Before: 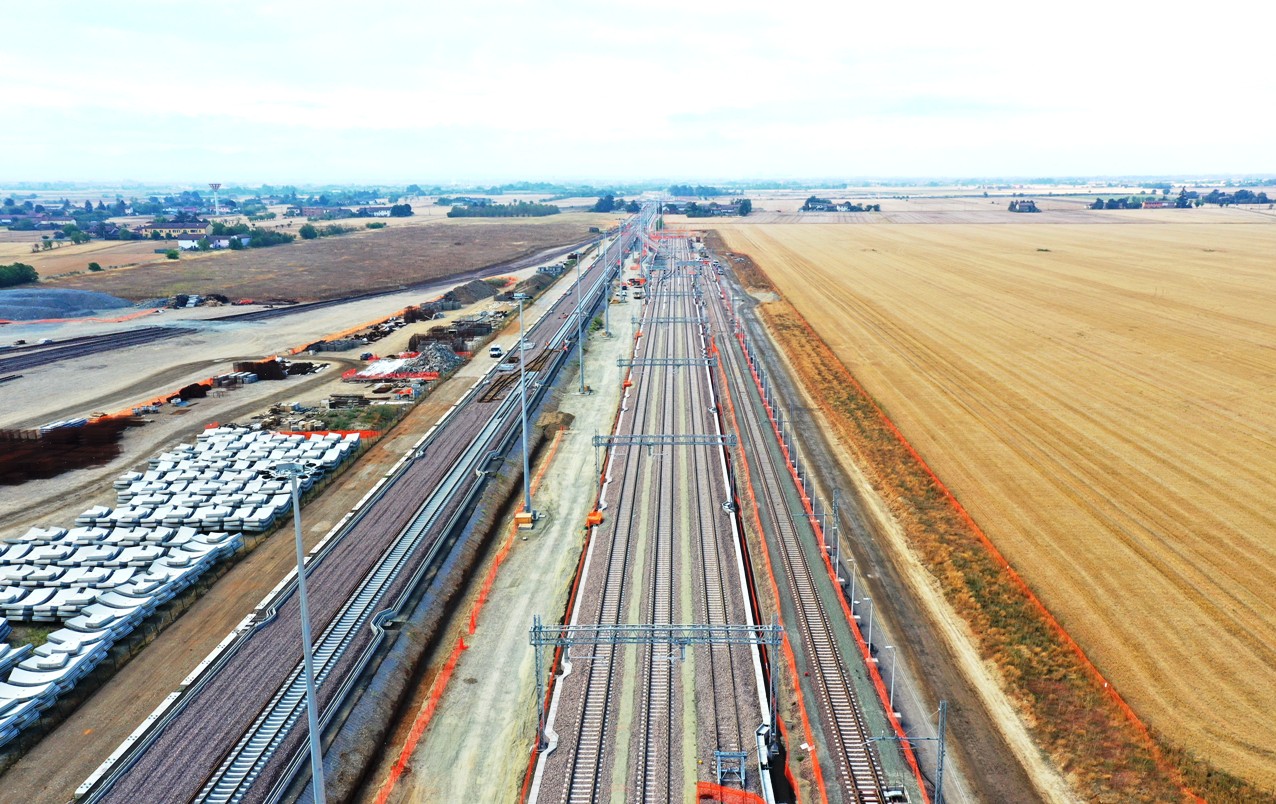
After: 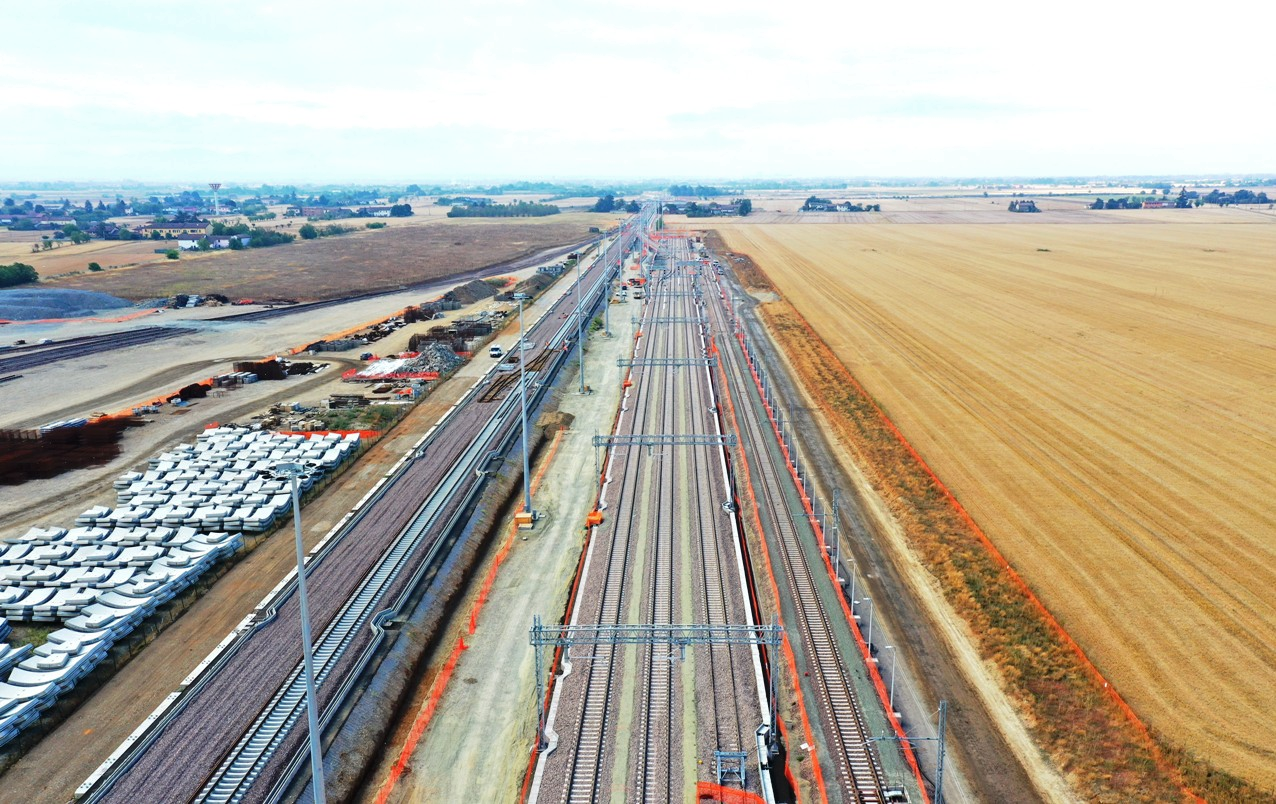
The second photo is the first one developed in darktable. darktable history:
tone curve: curves: ch0 [(0, 0) (0.003, 0.013) (0.011, 0.018) (0.025, 0.027) (0.044, 0.045) (0.069, 0.068) (0.1, 0.096) (0.136, 0.13) (0.177, 0.168) (0.224, 0.217) (0.277, 0.277) (0.335, 0.338) (0.399, 0.401) (0.468, 0.473) (0.543, 0.544) (0.623, 0.621) (0.709, 0.7) (0.801, 0.781) (0.898, 0.869) (1, 1)], color space Lab, independent channels, preserve colors none
